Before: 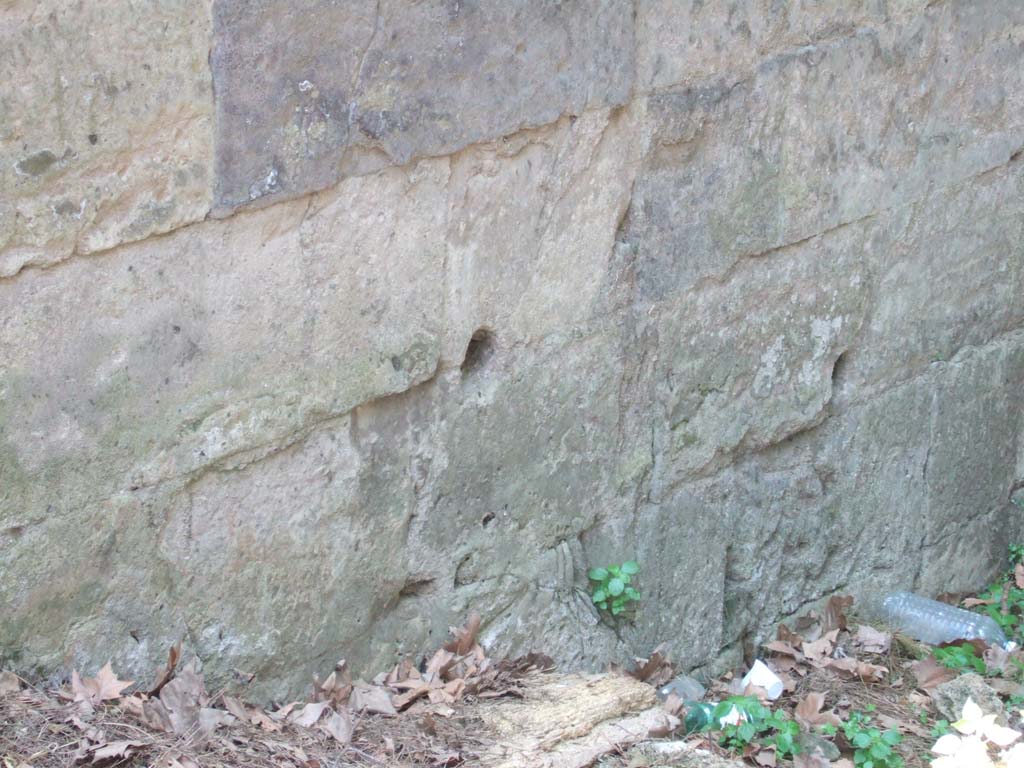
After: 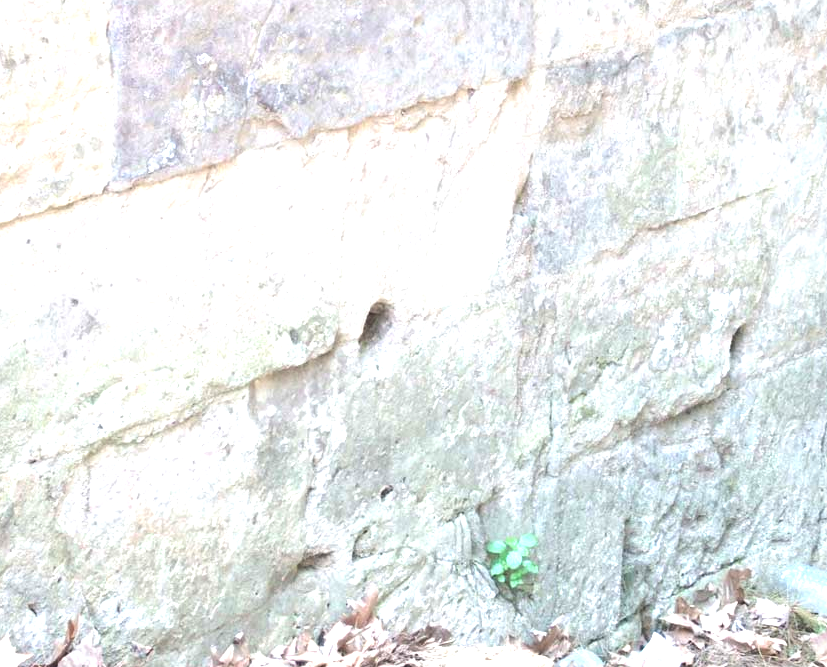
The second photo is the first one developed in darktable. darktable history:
crop: left 9.991%, top 3.559%, right 9.244%, bottom 9.517%
exposure: exposure 0.95 EV, compensate exposure bias true, compensate highlight preservation false
tone equalizer: -8 EV -0.433 EV, -7 EV -0.39 EV, -6 EV -0.361 EV, -5 EV -0.209 EV, -3 EV 0.198 EV, -2 EV 0.306 EV, -1 EV 0.368 EV, +0 EV 0.414 EV, edges refinement/feathering 500, mask exposure compensation -1.57 EV, preserve details no
